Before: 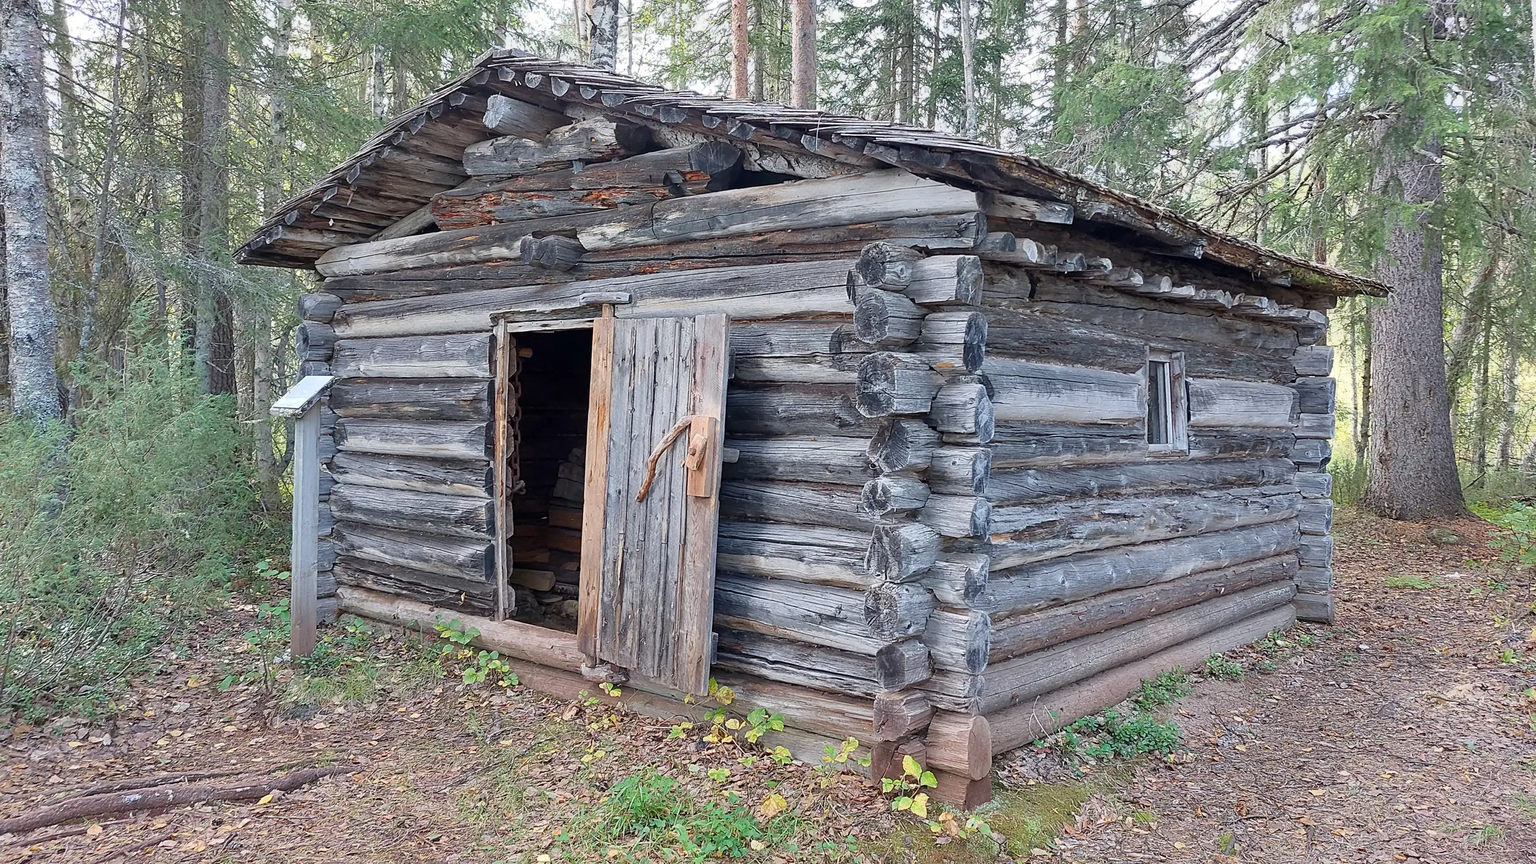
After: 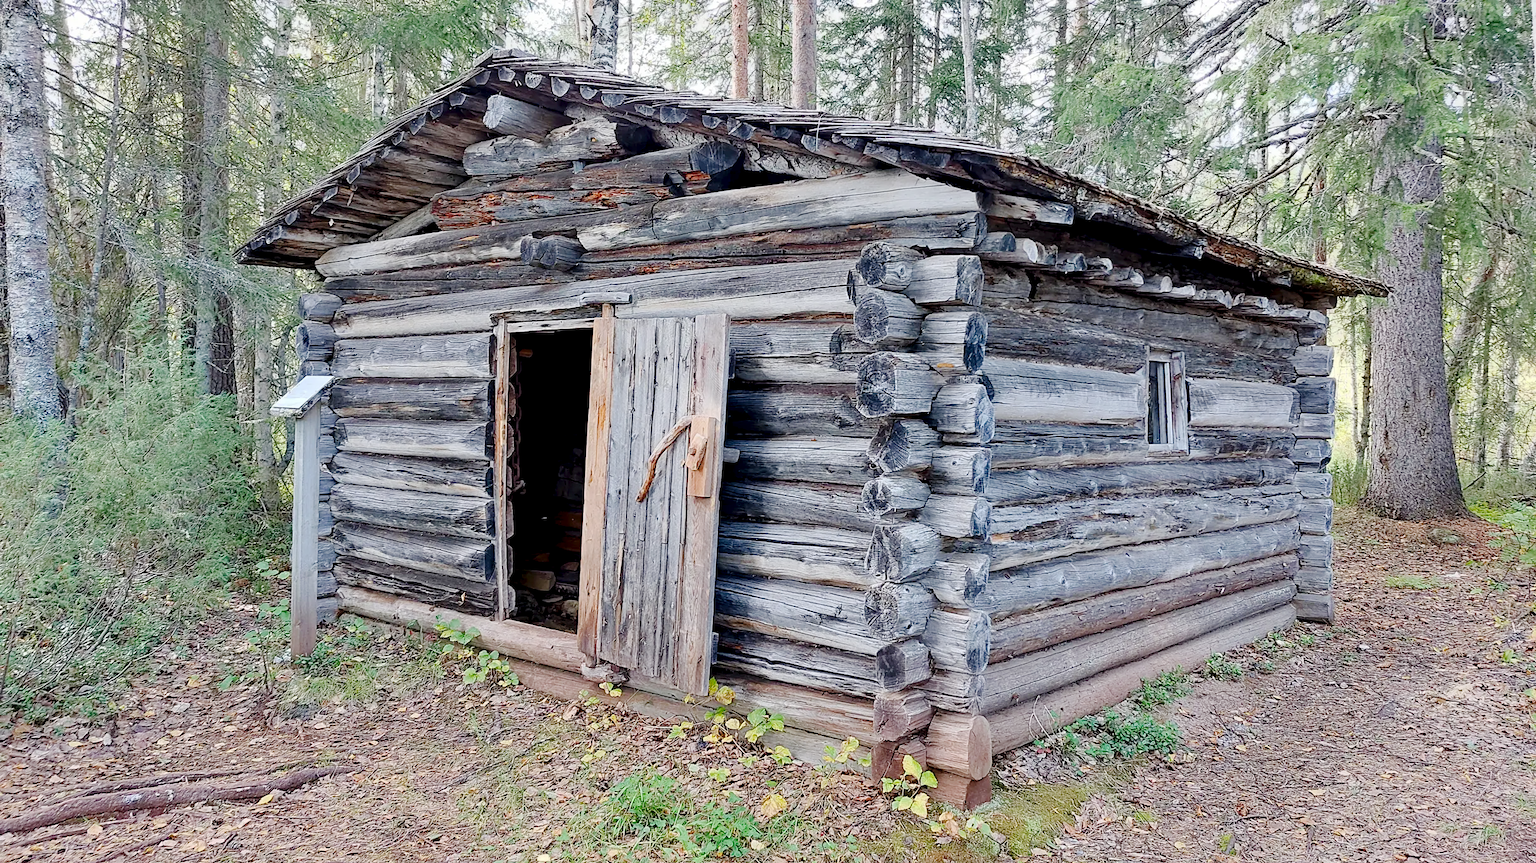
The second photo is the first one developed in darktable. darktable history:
exposure: black level correction 0.016, exposure -0.009 EV, compensate highlight preservation false
tone curve: curves: ch0 [(0, 0) (0.003, 0.015) (0.011, 0.021) (0.025, 0.032) (0.044, 0.046) (0.069, 0.062) (0.1, 0.08) (0.136, 0.117) (0.177, 0.165) (0.224, 0.221) (0.277, 0.298) (0.335, 0.385) (0.399, 0.469) (0.468, 0.558) (0.543, 0.637) (0.623, 0.708) (0.709, 0.771) (0.801, 0.84) (0.898, 0.907) (1, 1)], preserve colors none
shadows and highlights: shadows 37.27, highlights -28.18, soften with gaussian
